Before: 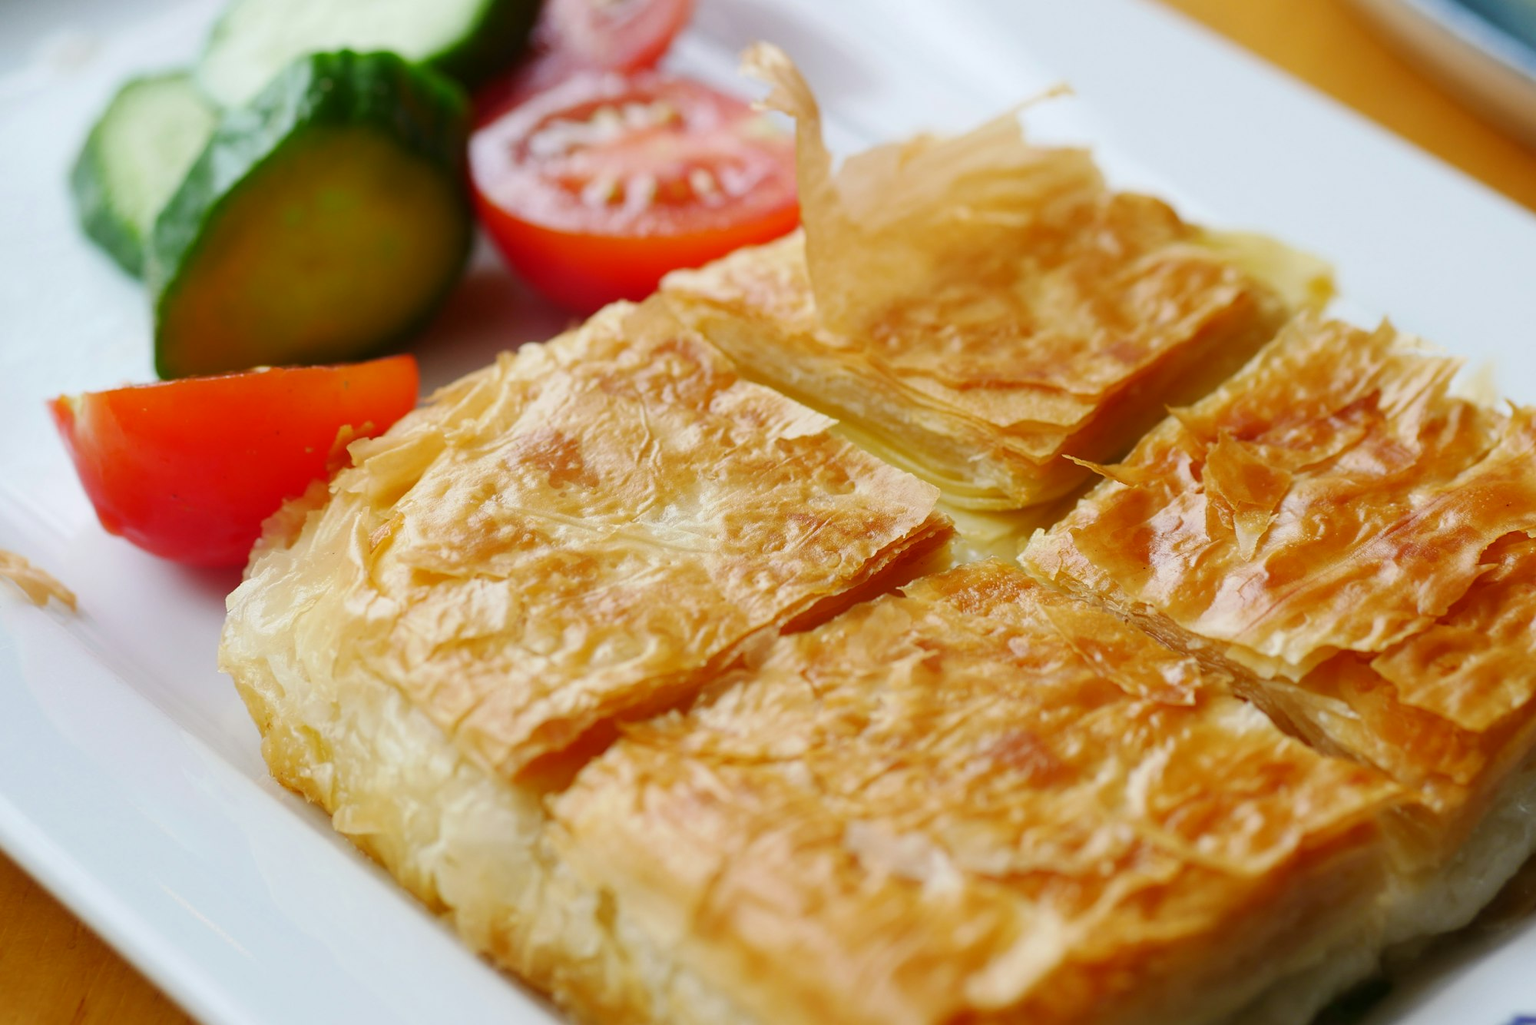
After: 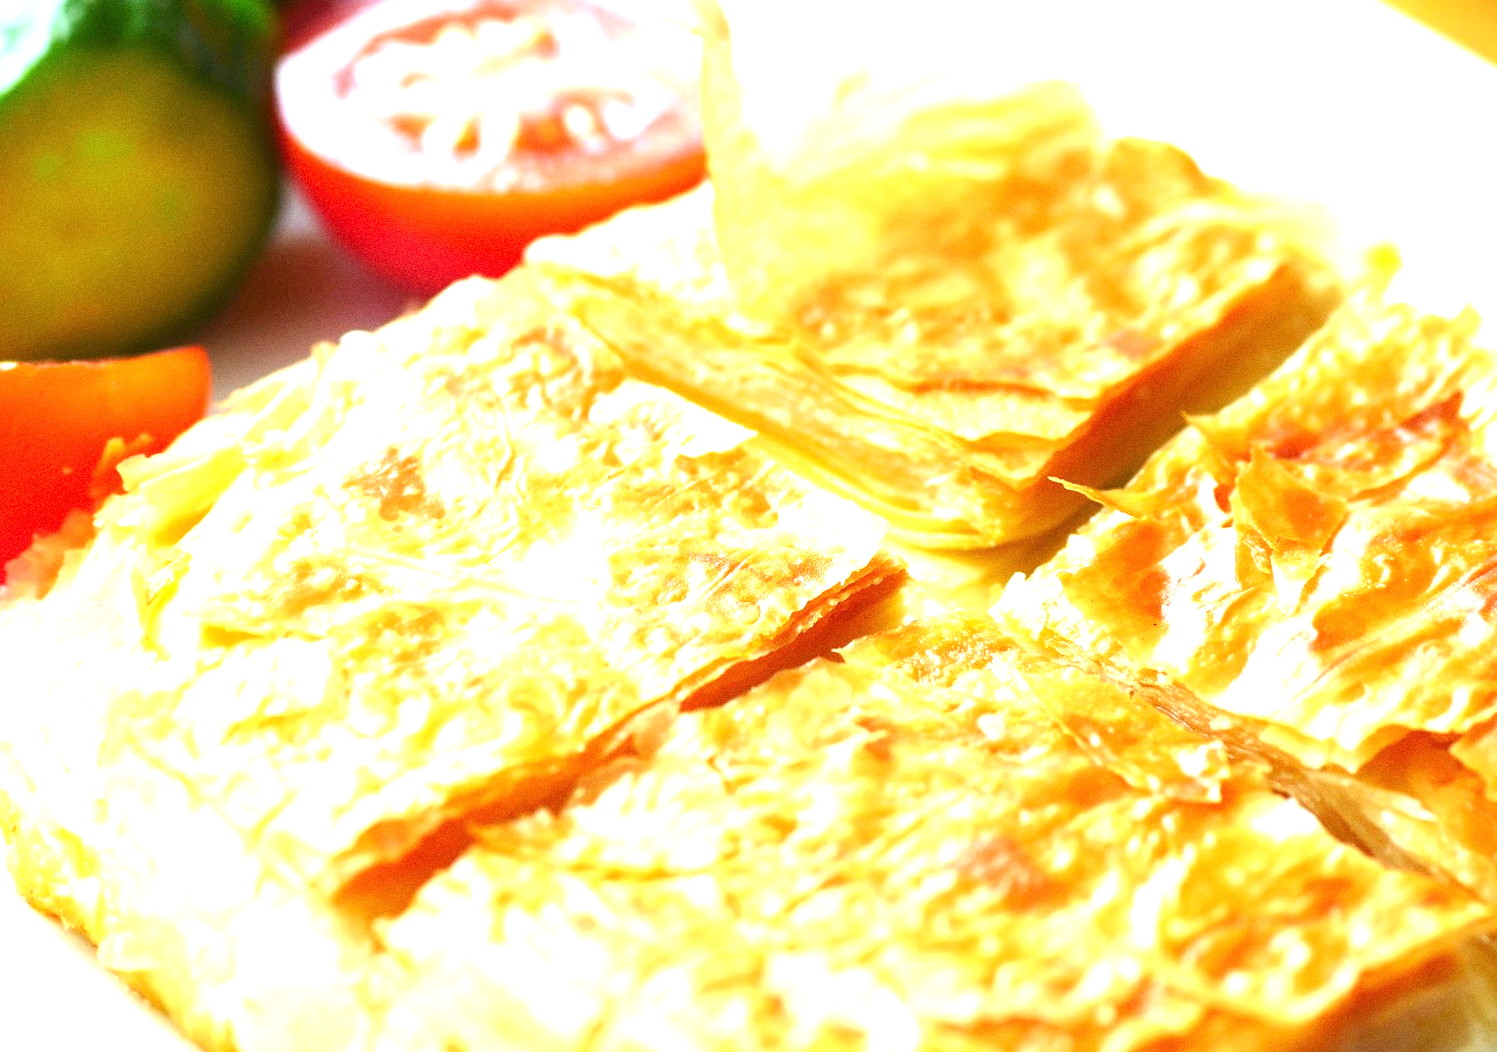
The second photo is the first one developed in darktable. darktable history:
exposure: black level correction 0, exposure 1.75 EV, compensate exposure bias true, compensate highlight preservation false
grain: coarseness 0.47 ISO
white balance: red 0.925, blue 1.046
crop: left 16.768%, top 8.653%, right 8.362%, bottom 12.485%
